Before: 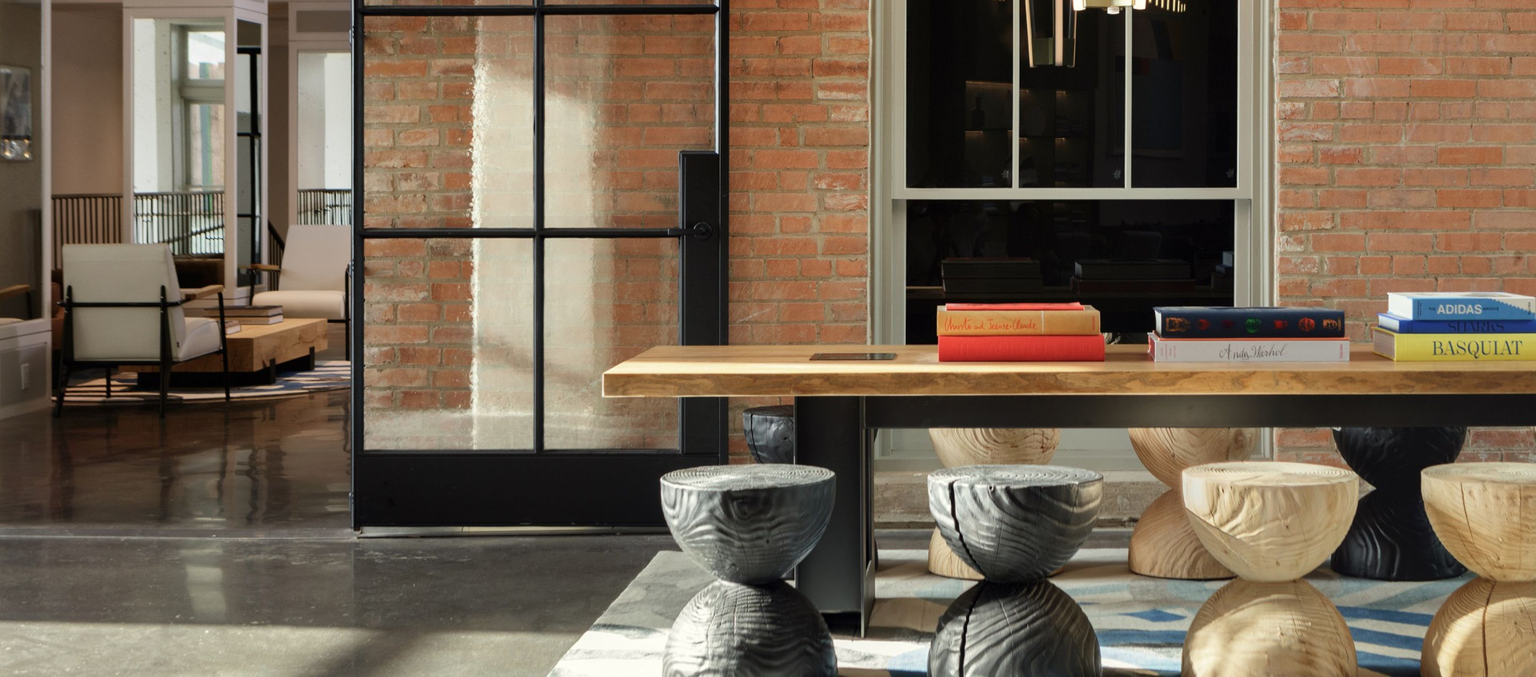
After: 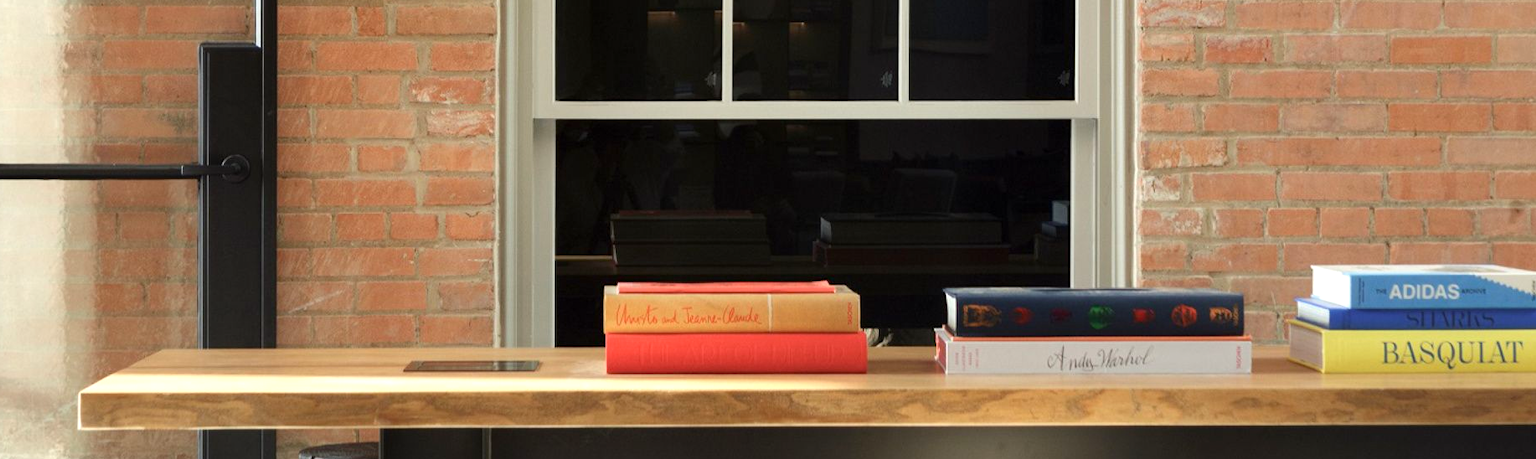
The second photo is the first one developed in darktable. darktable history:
crop: left 36.005%, top 18.293%, right 0.31%, bottom 38.444%
exposure: black level correction 0.001, exposure 0.5 EV, compensate exposure bias true, compensate highlight preservation false
contrast equalizer: octaves 7, y [[0.6 ×6], [0.55 ×6], [0 ×6], [0 ×6], [0 ×6]], mix -0.3
